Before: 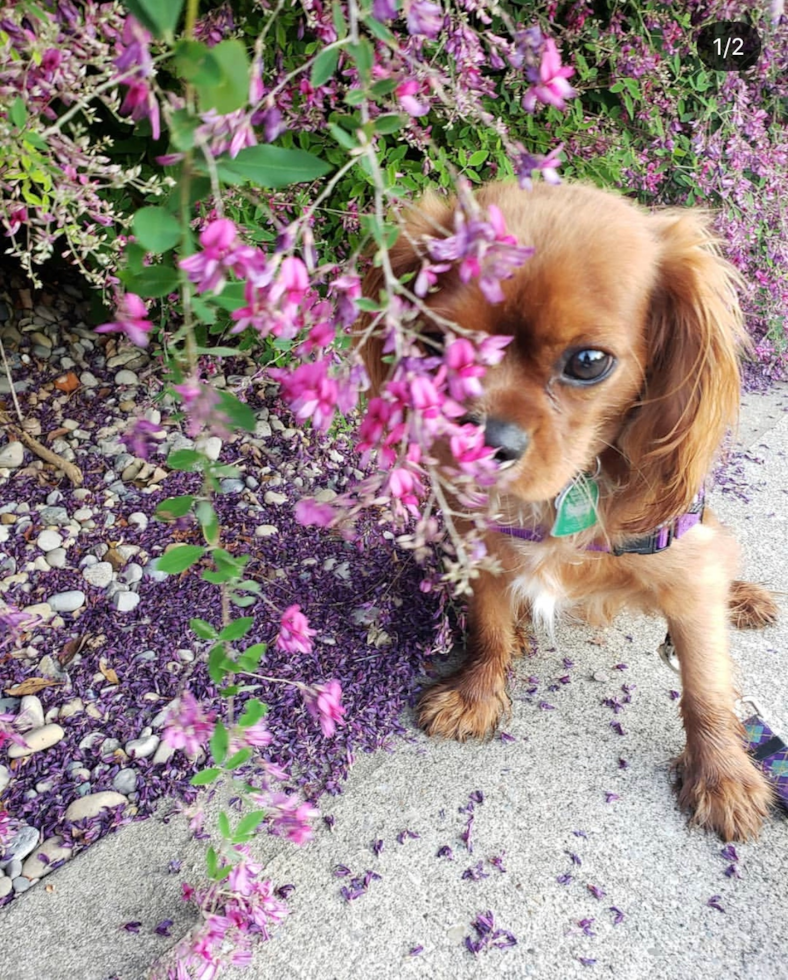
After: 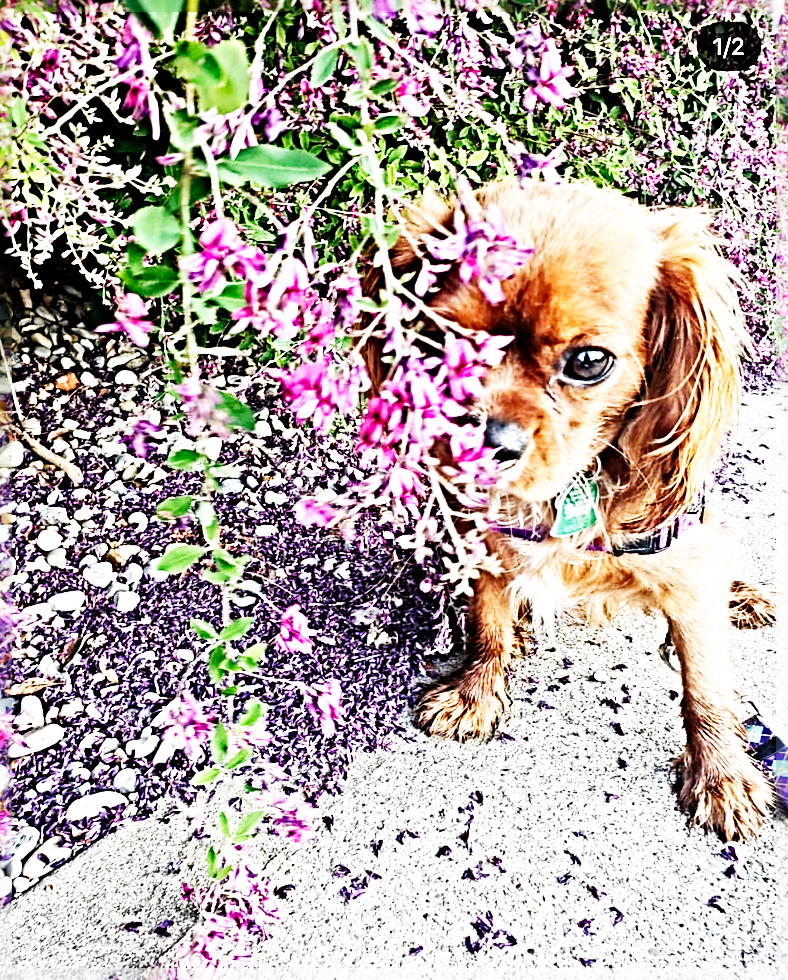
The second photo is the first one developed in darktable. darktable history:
sharpen: radius 6.3, amount 1.8, threshold 0
shadows and highlights: shadows 32, highlights -32, soften with gaussian
base curve: curves: ch0 [(0, 0) (0.007, 0.004) (0.027, 0.03) (0.046, 0.07) (0.207, 0.54) (0.442, 0.872) (0.673, 0.972) (1, 1)], preserve colors none
